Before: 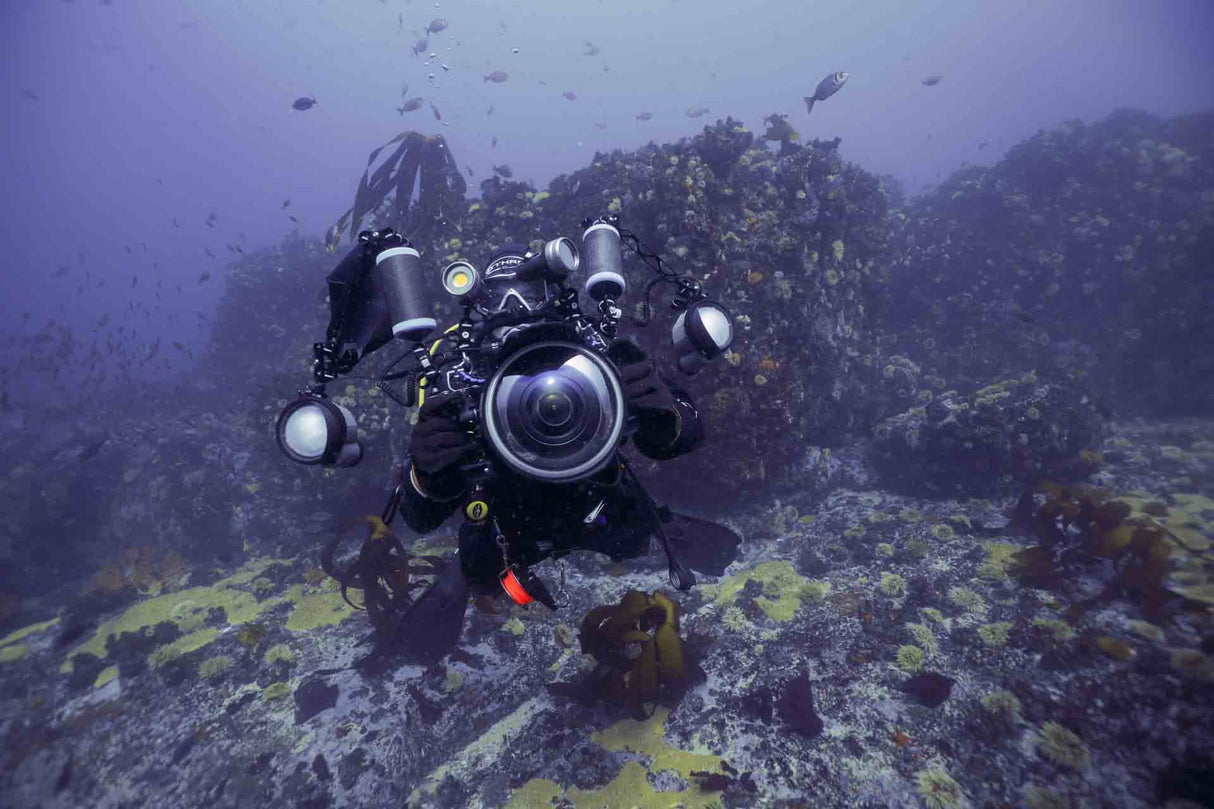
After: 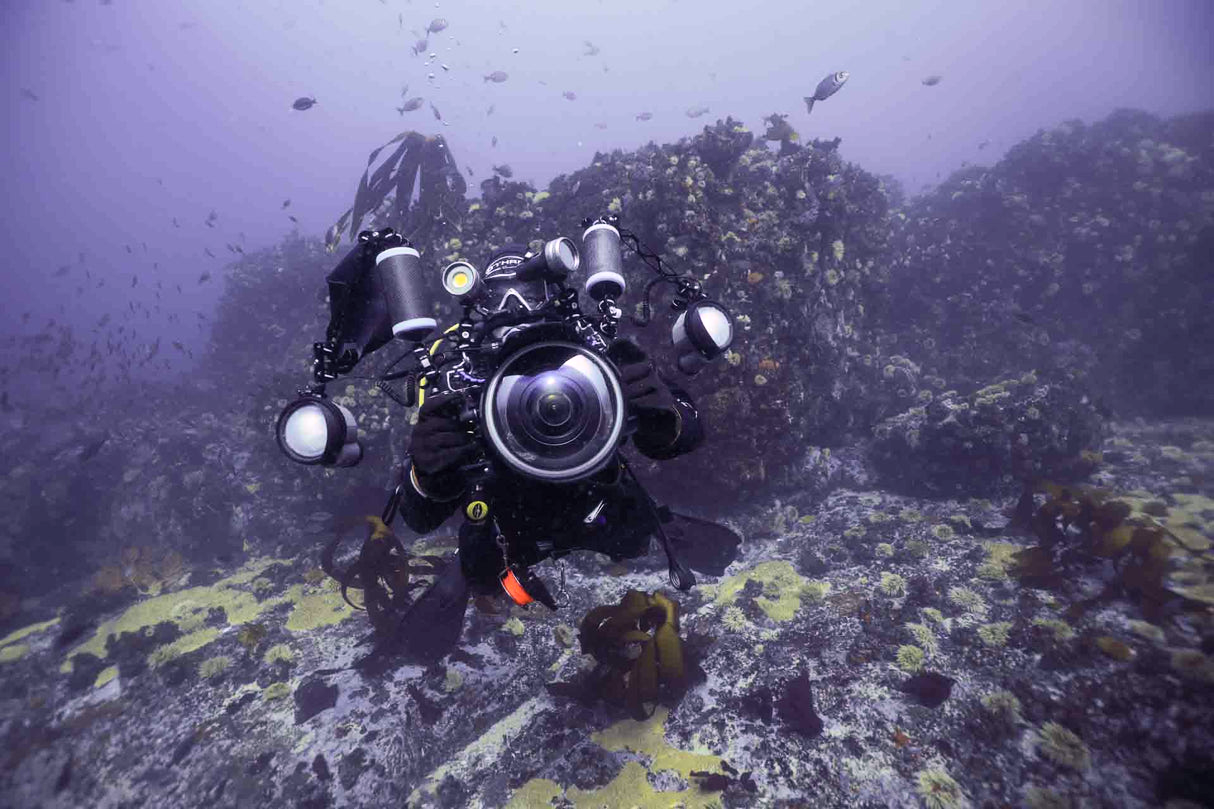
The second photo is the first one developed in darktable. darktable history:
contrast brightness saturation: contrast 0.2, brightness 0.15, saturation 0.14
color balance: lift [1, 1, 0.999, 1.001], gamma [1, 1.003, 1.005, 0.995], gain [1, 0.992, 0.988, 1.012], contrast 5%, output saturation 110%
color balance rgb: perceptual saturation grading › global saturation 10%, global vibrance 10%
color correction: highlights a* 5.59, highlights b* 5.24, saturation 0.68
